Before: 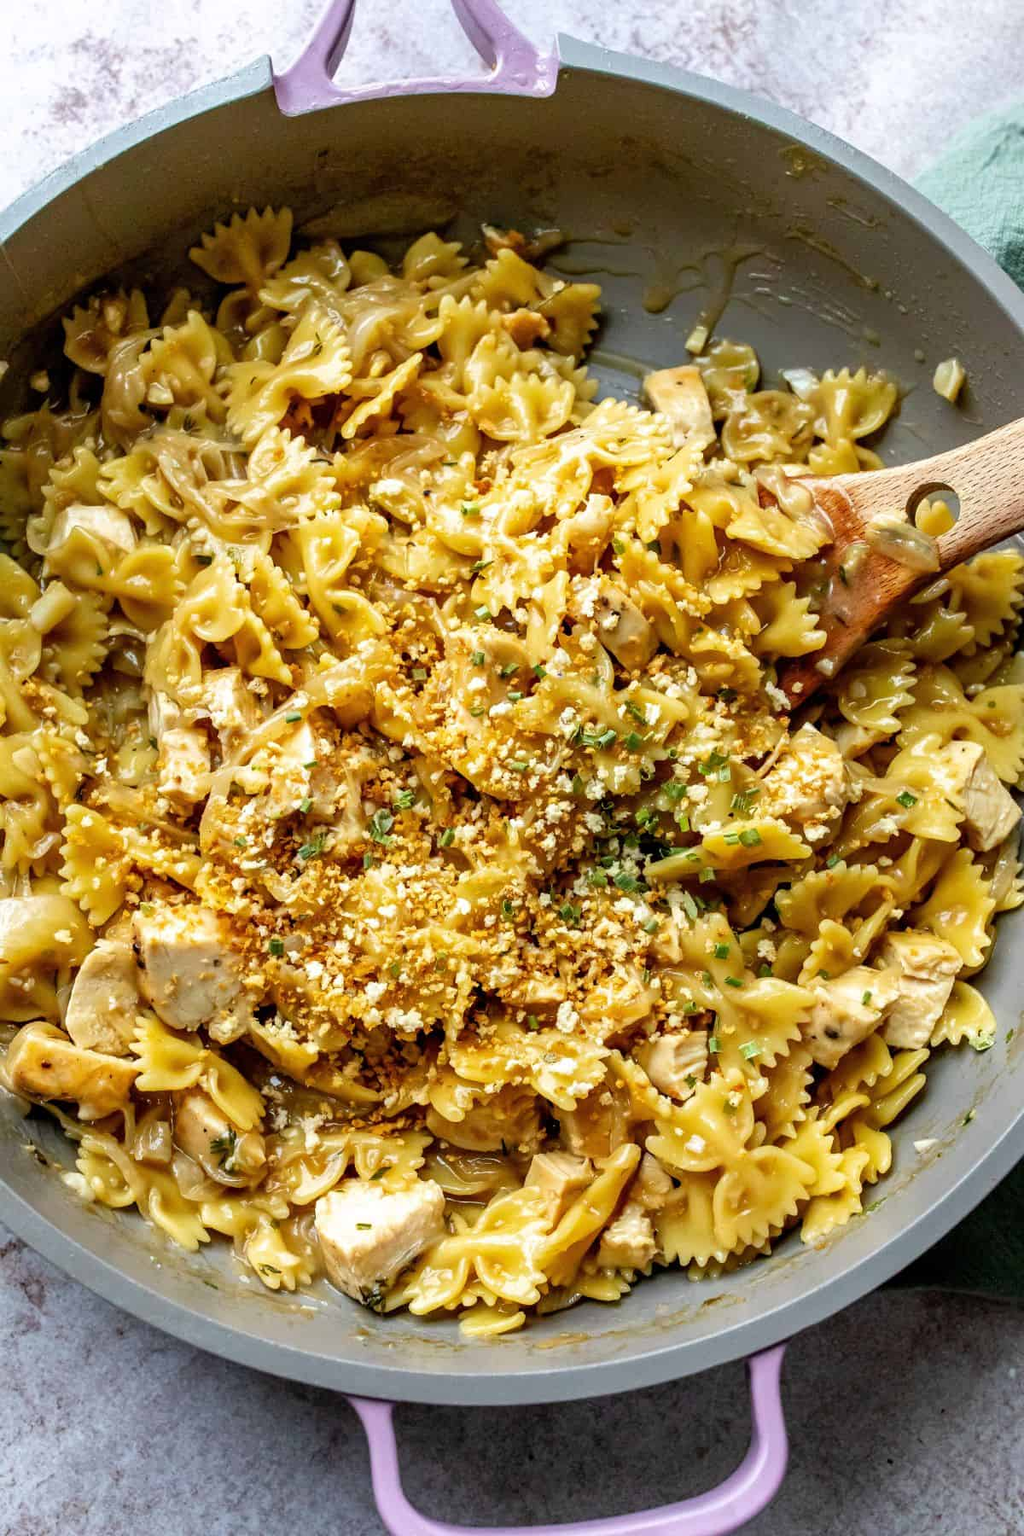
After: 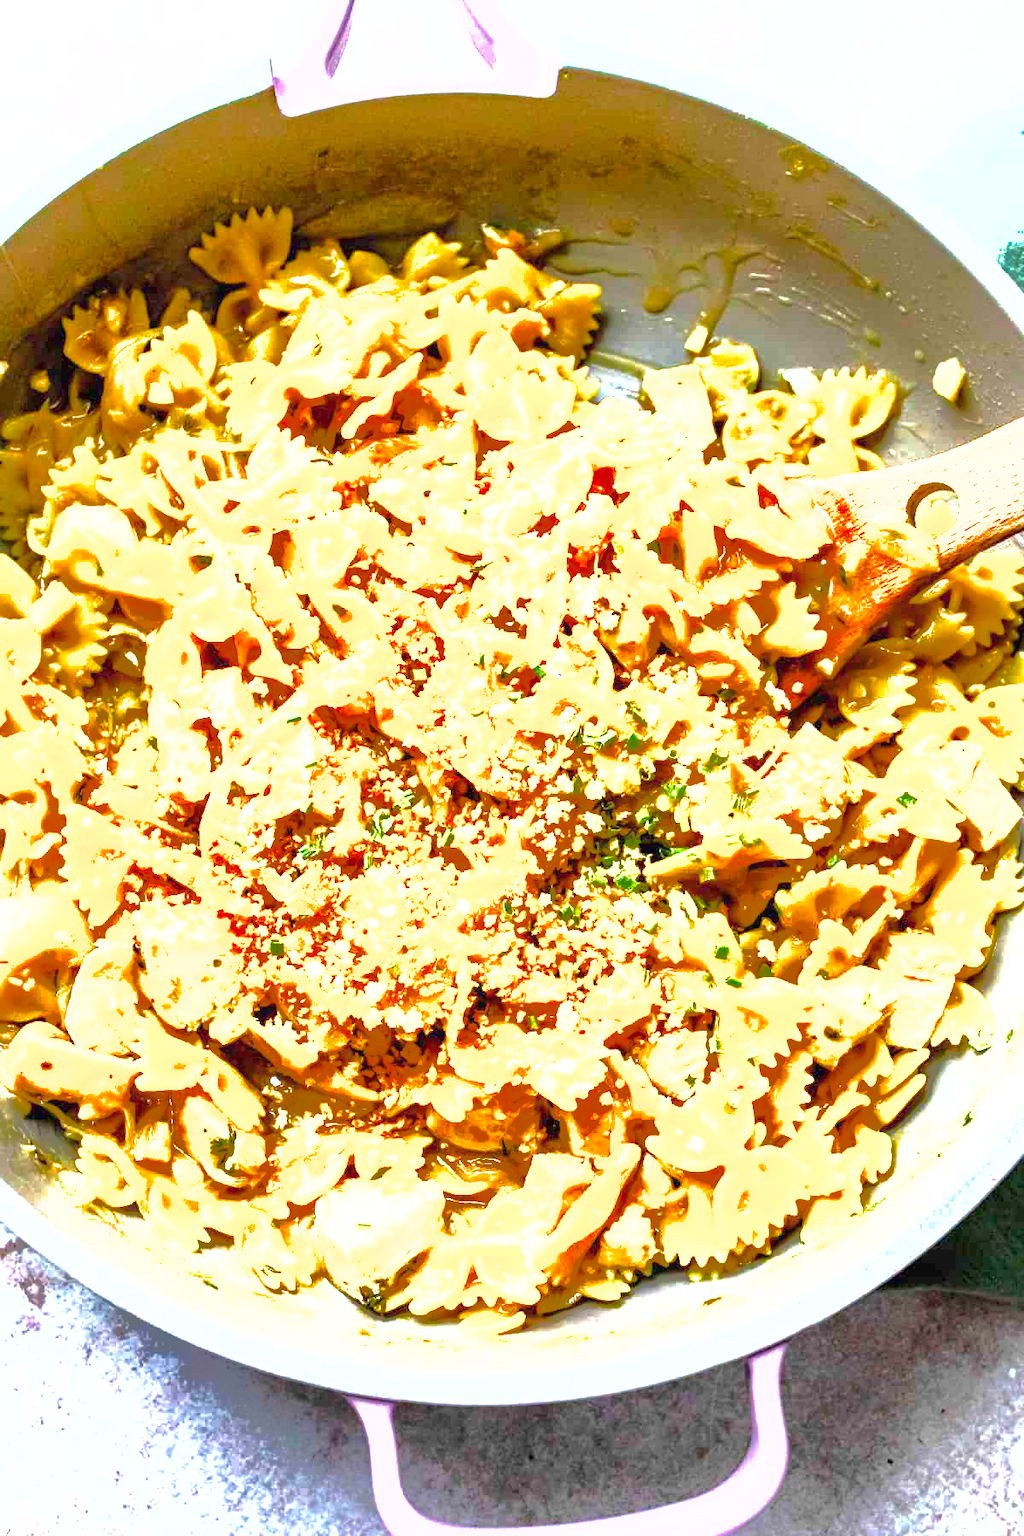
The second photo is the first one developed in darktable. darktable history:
shadows and highlights: shadows 40, highlights -60
color balance rgb: perceptual saturation grading › global saturation 20%, global vibrance 20%
exposure: black level correction 0, exposure 2.138 EV, compensate exposure bias true, compensate highlight preservation false
